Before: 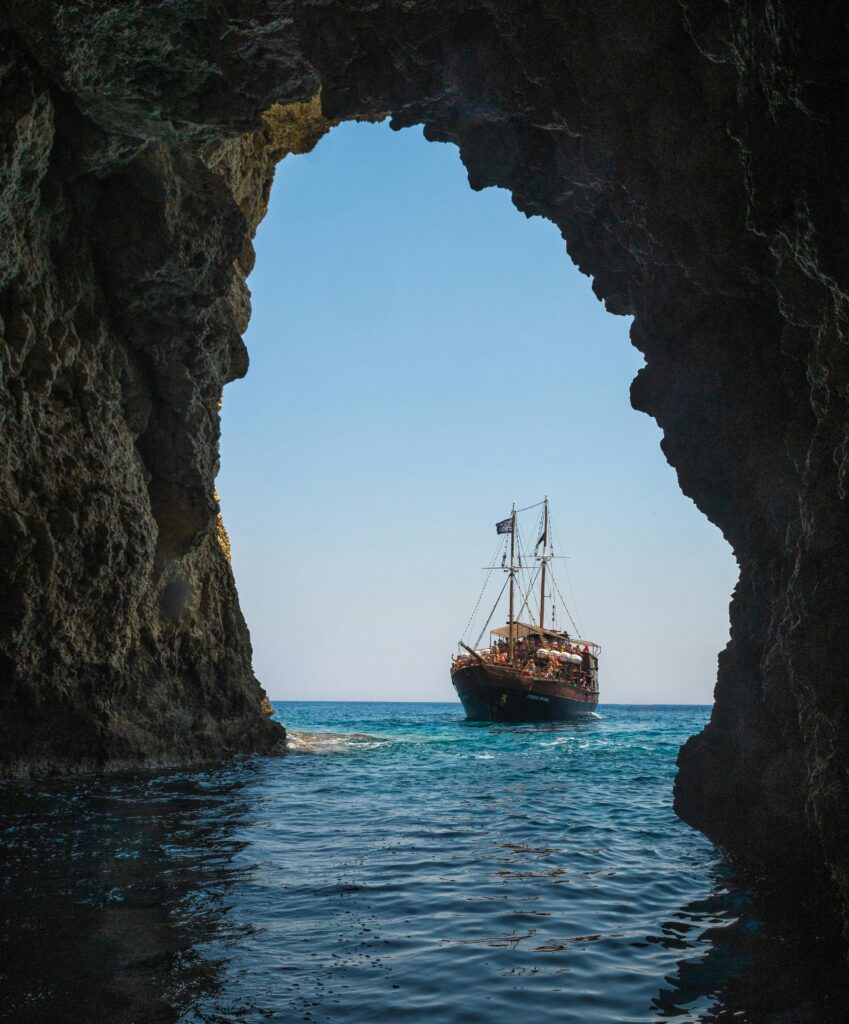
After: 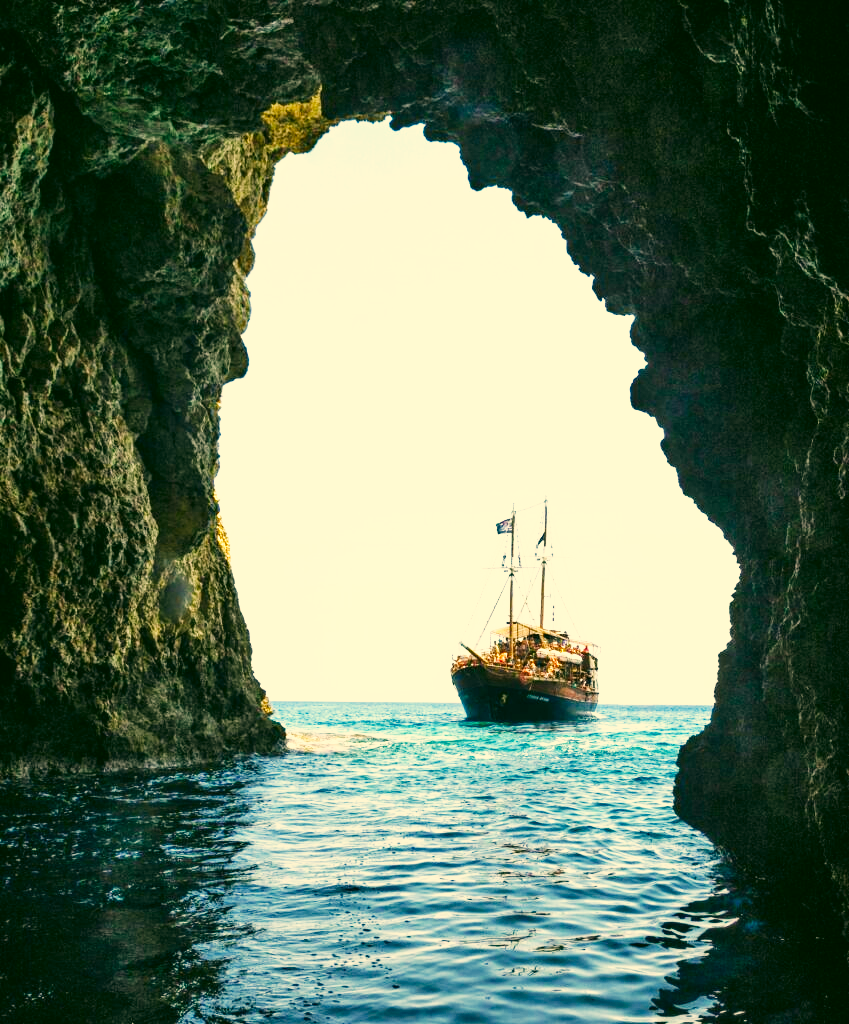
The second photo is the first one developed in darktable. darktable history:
color correction: highlights a* 5.3, highlights b* 24.26, shadows a* -15.58, shadows b* 4.02
base curve: curves: ch0 [(0, 0) (0.007, 0.004) (0.027, 0.03) (0.046, 0.07) (0.207, 0.54) (0.442, 0.872) (0.673, 0.972) (1, 1)], preserve colors none
exposure: black level correction 0, exposure 0.7 EV, compensate exposure bias true, compensate highlight preservation false
shadows and highlights: shadows 29.32, highlights -29.32, low approximation 0.01, soften with gaussian
